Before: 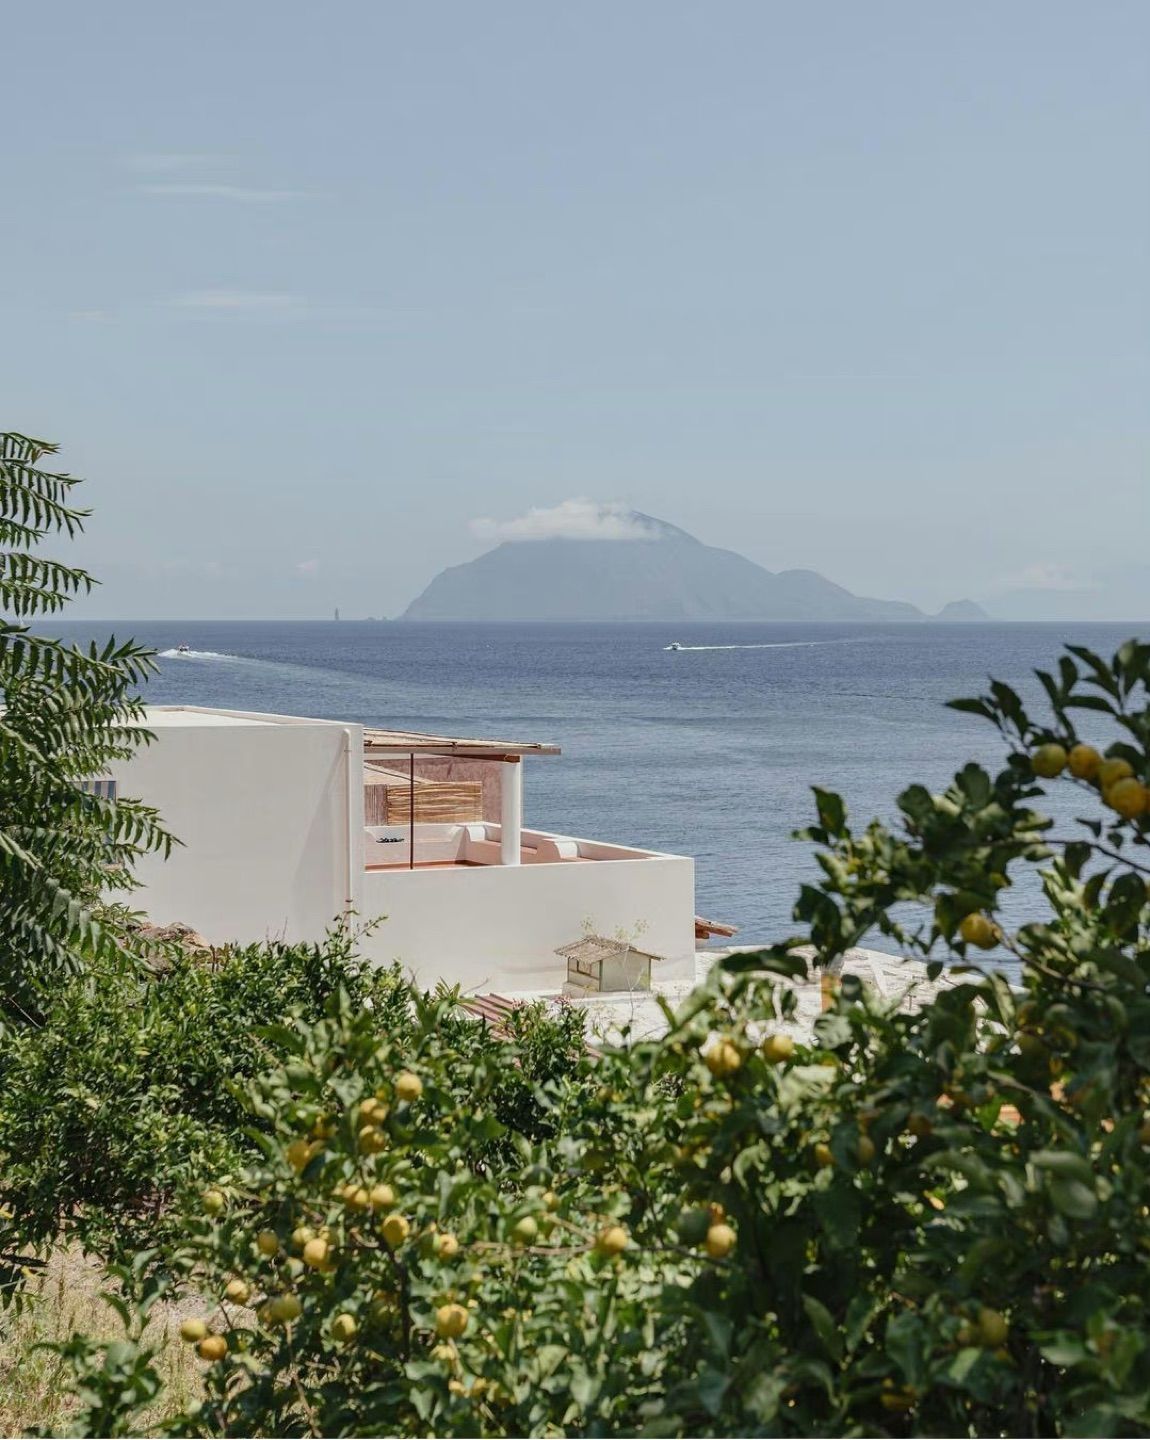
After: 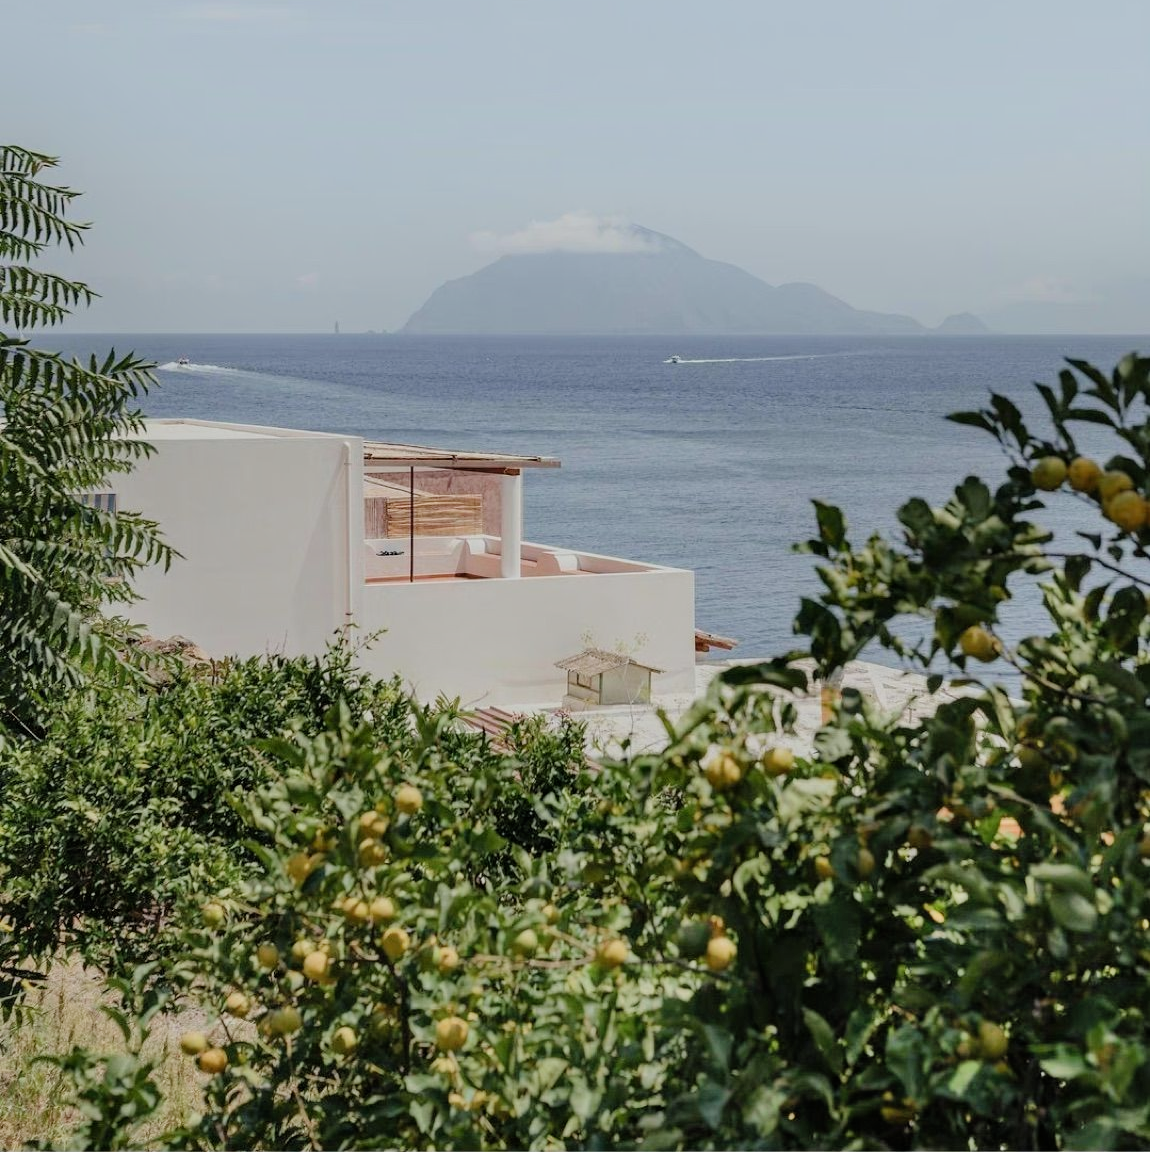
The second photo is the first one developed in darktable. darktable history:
filmic rgb: hardness 4.17, contrast 0.921
shadows and highlights: highlights 70.7, soften with gaussian
crop and rotate: top 19.998%
